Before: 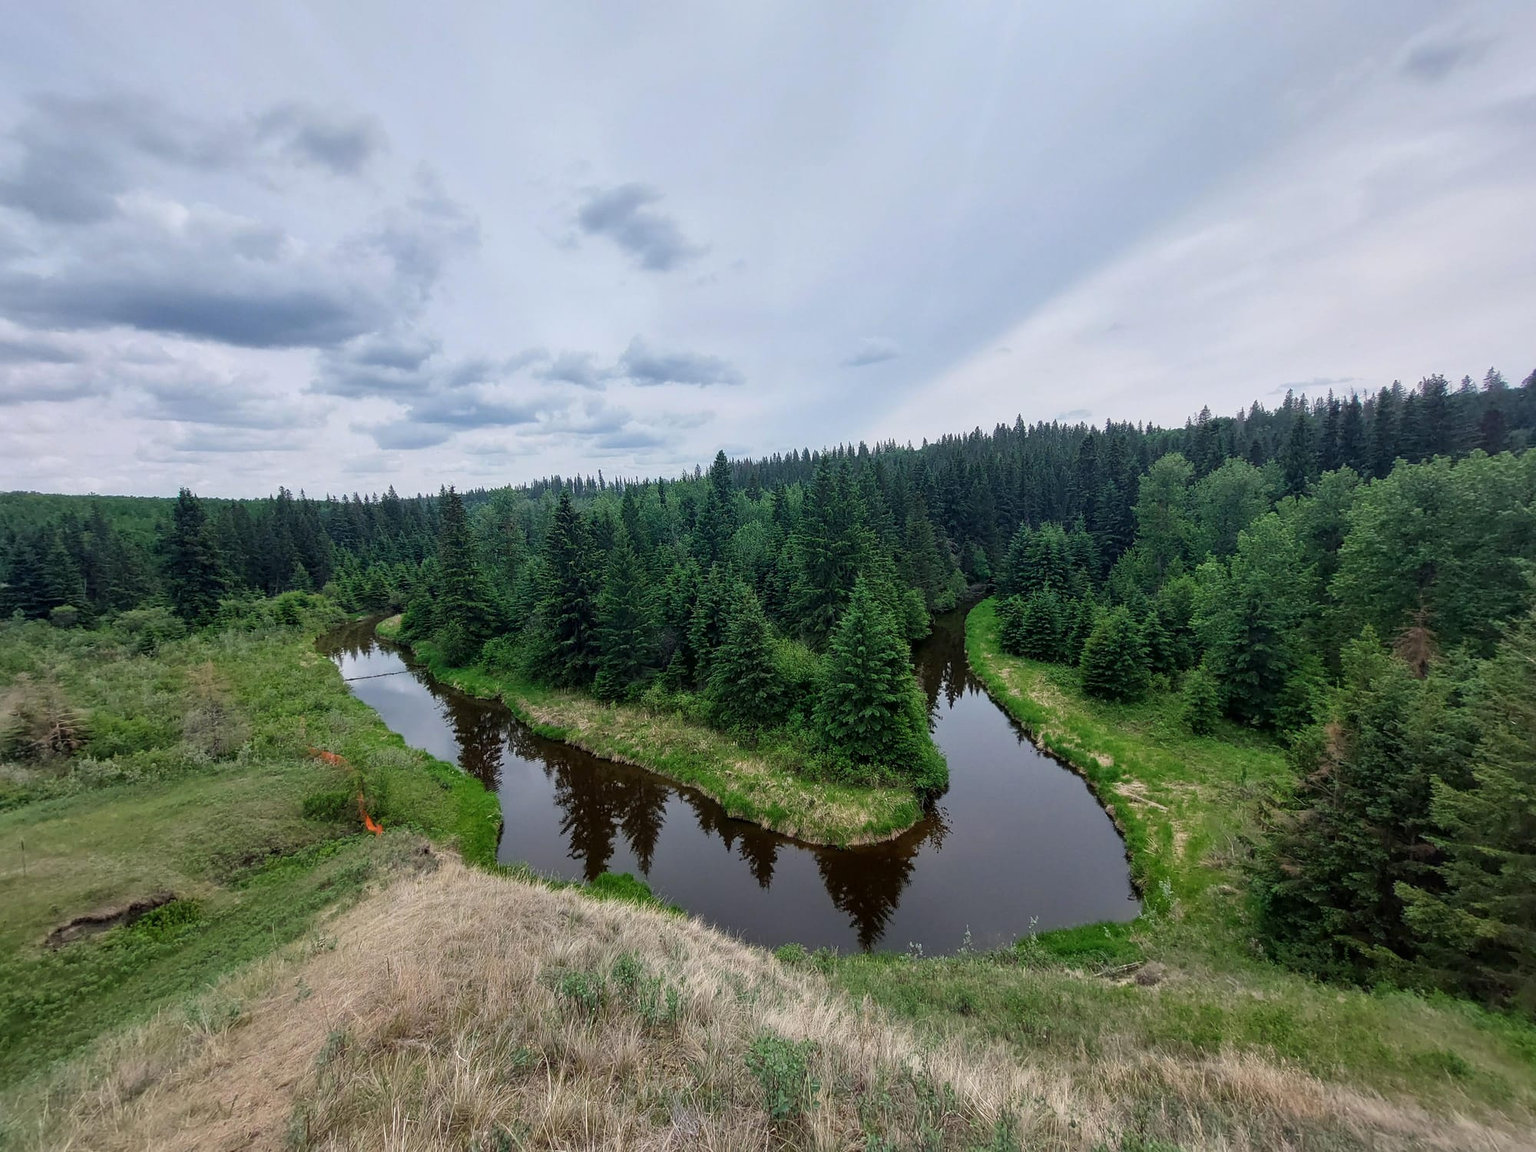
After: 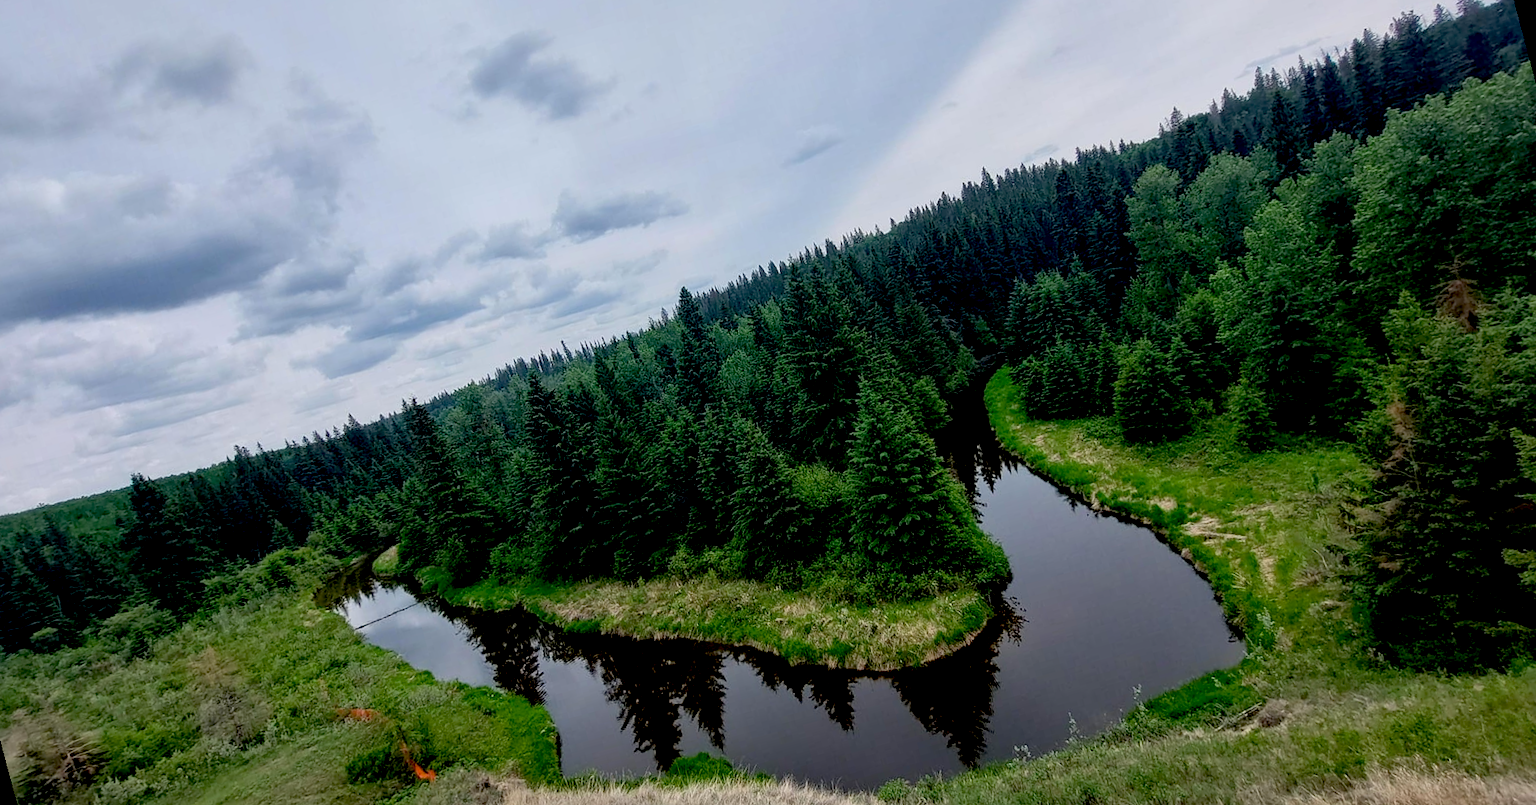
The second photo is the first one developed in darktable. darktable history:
exposure: black level correction 0.029, exposure -0.073 EV, compensate highlight preservation false
rotate and perspective: rotation -14.8°, crop left 0.1, crop right 0.903, crop top 0.25, crop bottom 0.748
